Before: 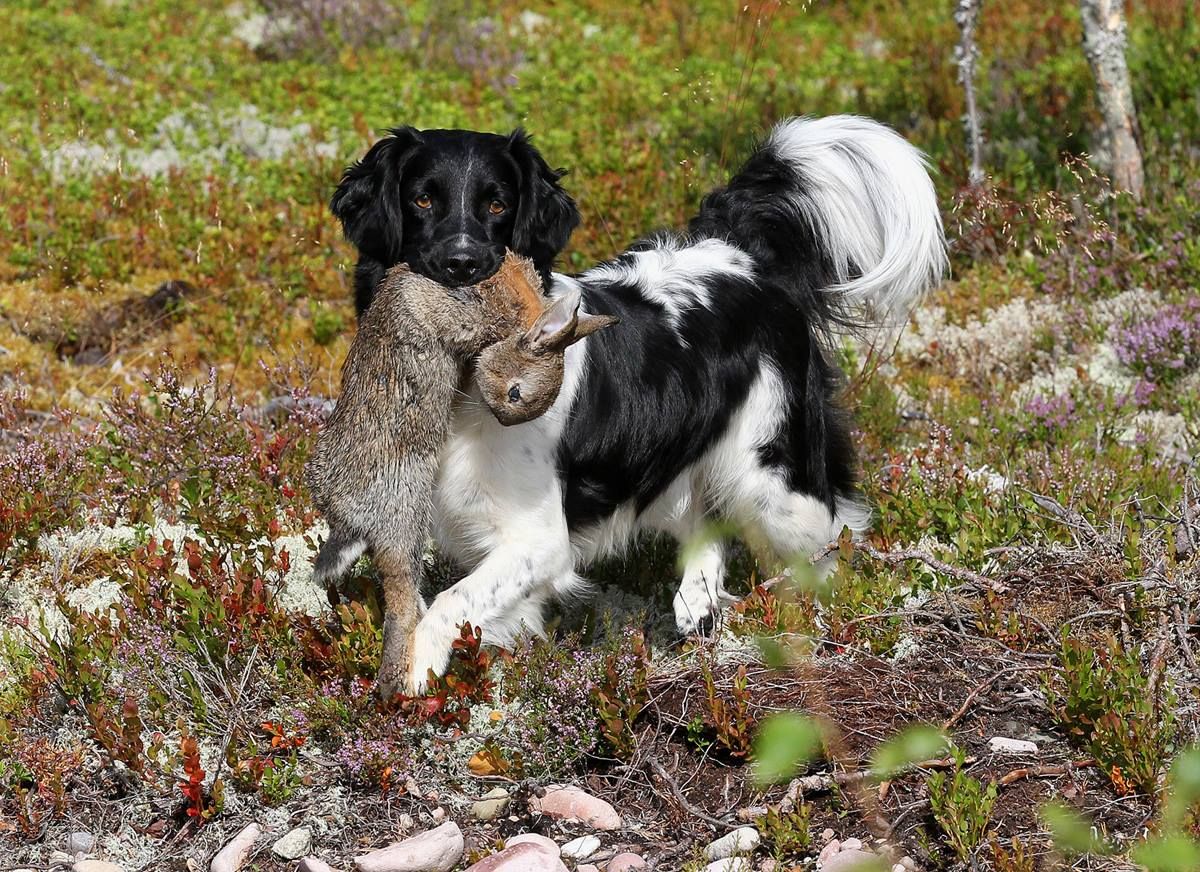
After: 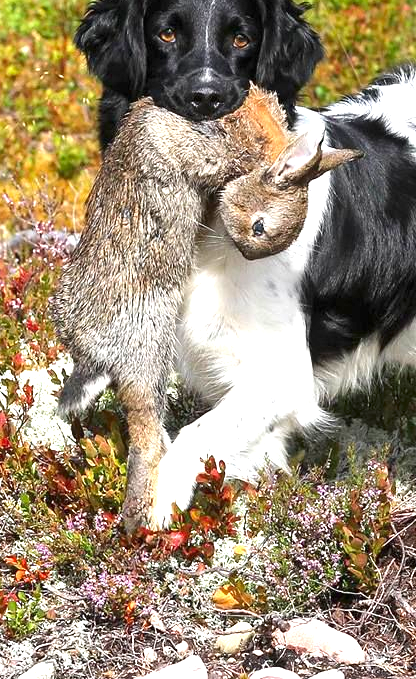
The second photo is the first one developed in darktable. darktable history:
exposure: black level correction 0, exposure 1.474 EV, compensate highlight preservation false
crop and rotate: left 21.38%, top 19.098%, right 43.953%, bottom 2.965%
shadows and highlights: radius 122.31, shadows 21.8, white point adjustment -9.68, highlights -13.31, soften with gaussian
